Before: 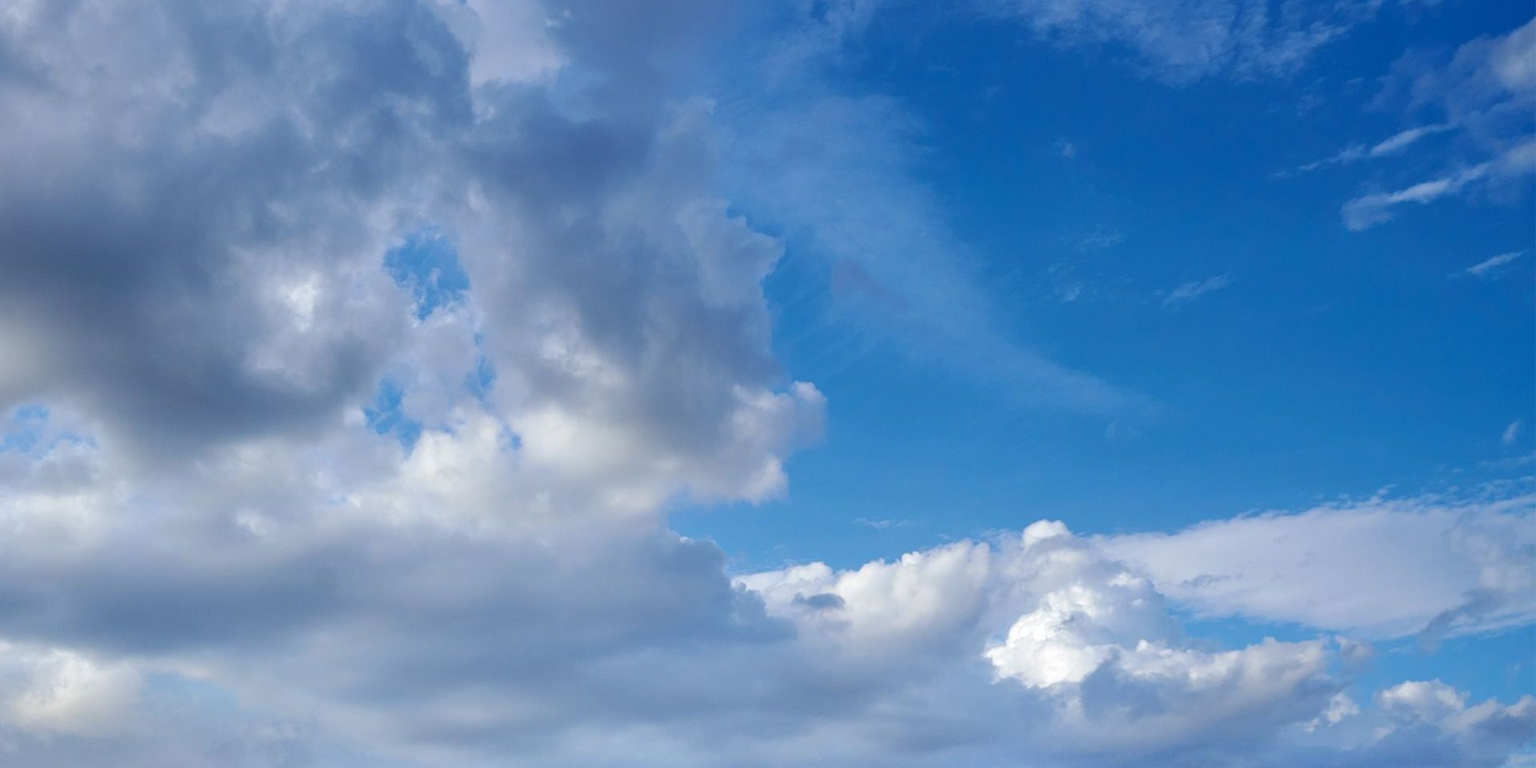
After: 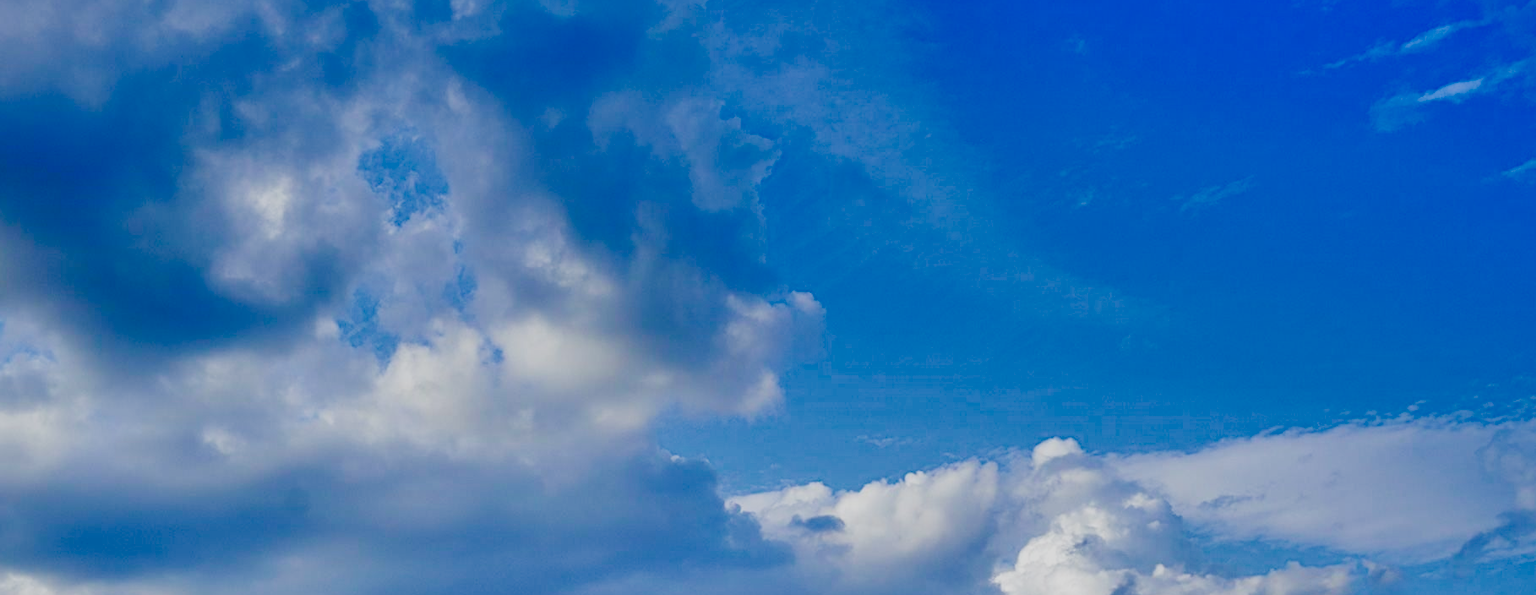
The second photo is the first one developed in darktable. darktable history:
contrast brightness saturation: brightness -0.998, saturation 0.982
crop and rotate: left 2.948%, top 13.815%, right 2.33%, bottom 12.735%
filmic rgb: black relative exposure -4.34 EV, white relative exposure 4.56 EV, hardness 2.4, contrast 1.056, color science v4 (2020)
shadows and highlights: highlights color adjustment 0.167%, soften with gaussian
exposure: black level correction -0.002, exposure 1.36 EV, compensate exposure bias true, compensate highlight preservation false
local contrast: highlights 68%, shadows 65%, detail 82%, midtone range 0.32
velvia: strength 15.34%
